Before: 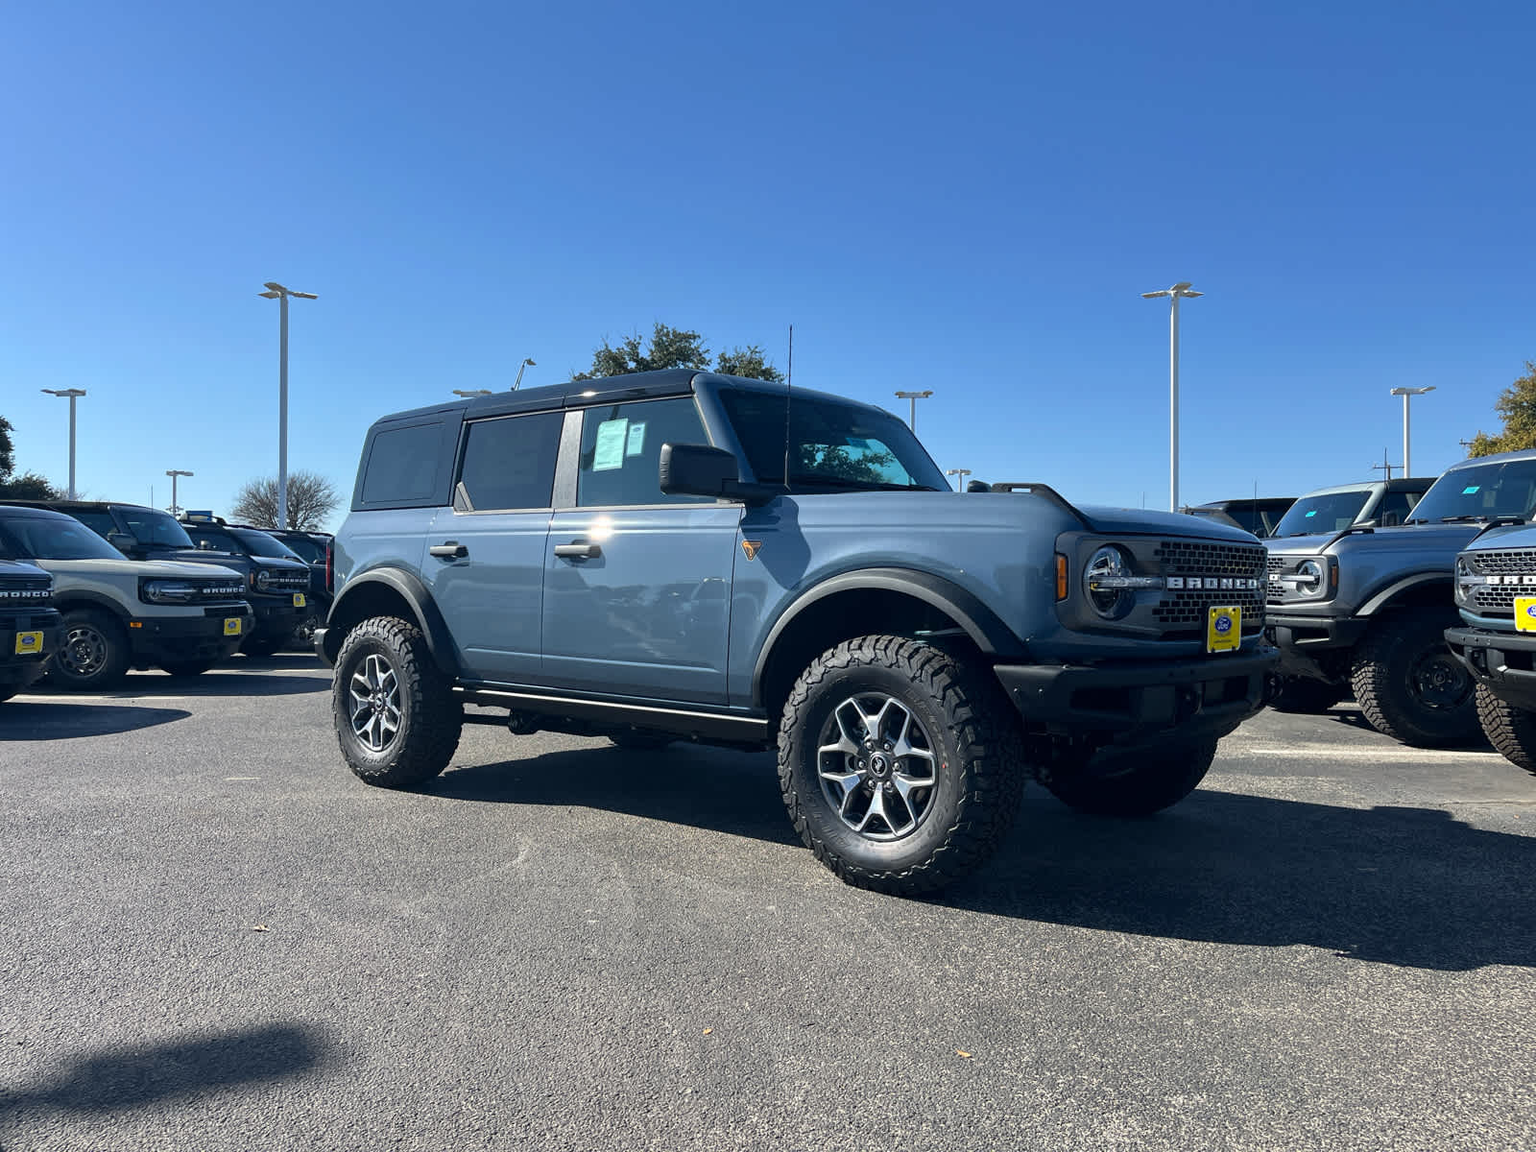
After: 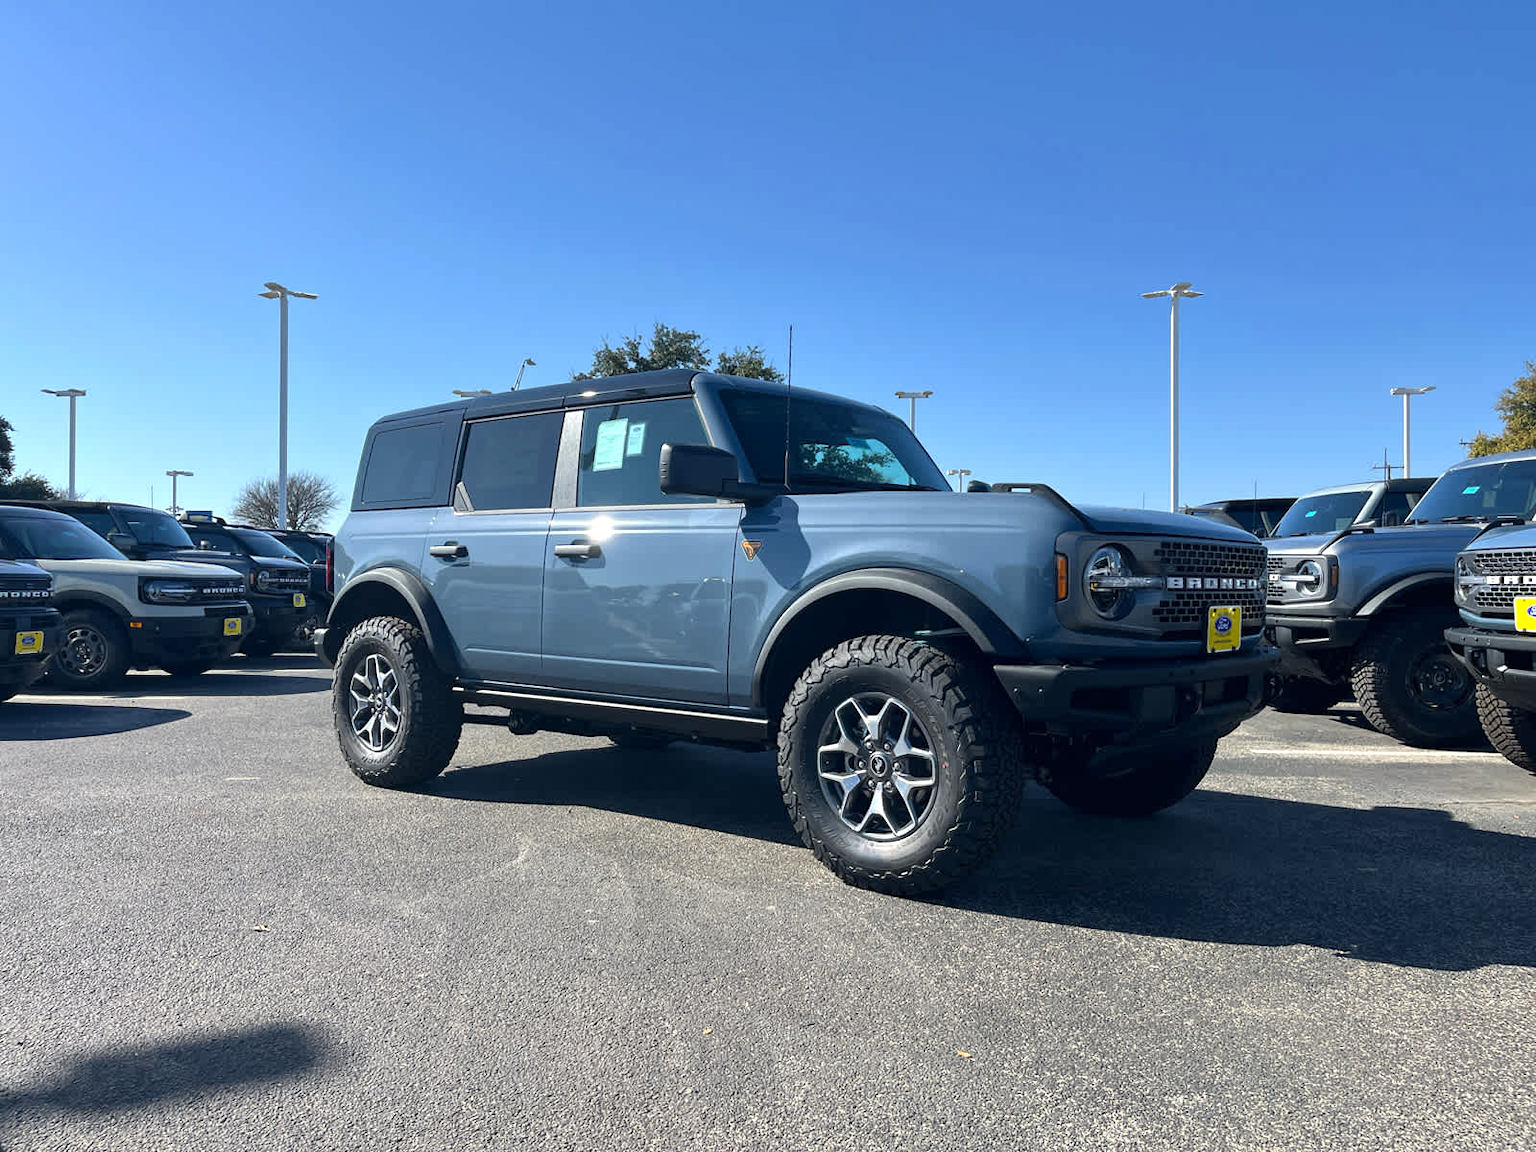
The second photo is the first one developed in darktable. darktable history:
exposure: exposure 0.297 EV, compensate highlight preservation false
